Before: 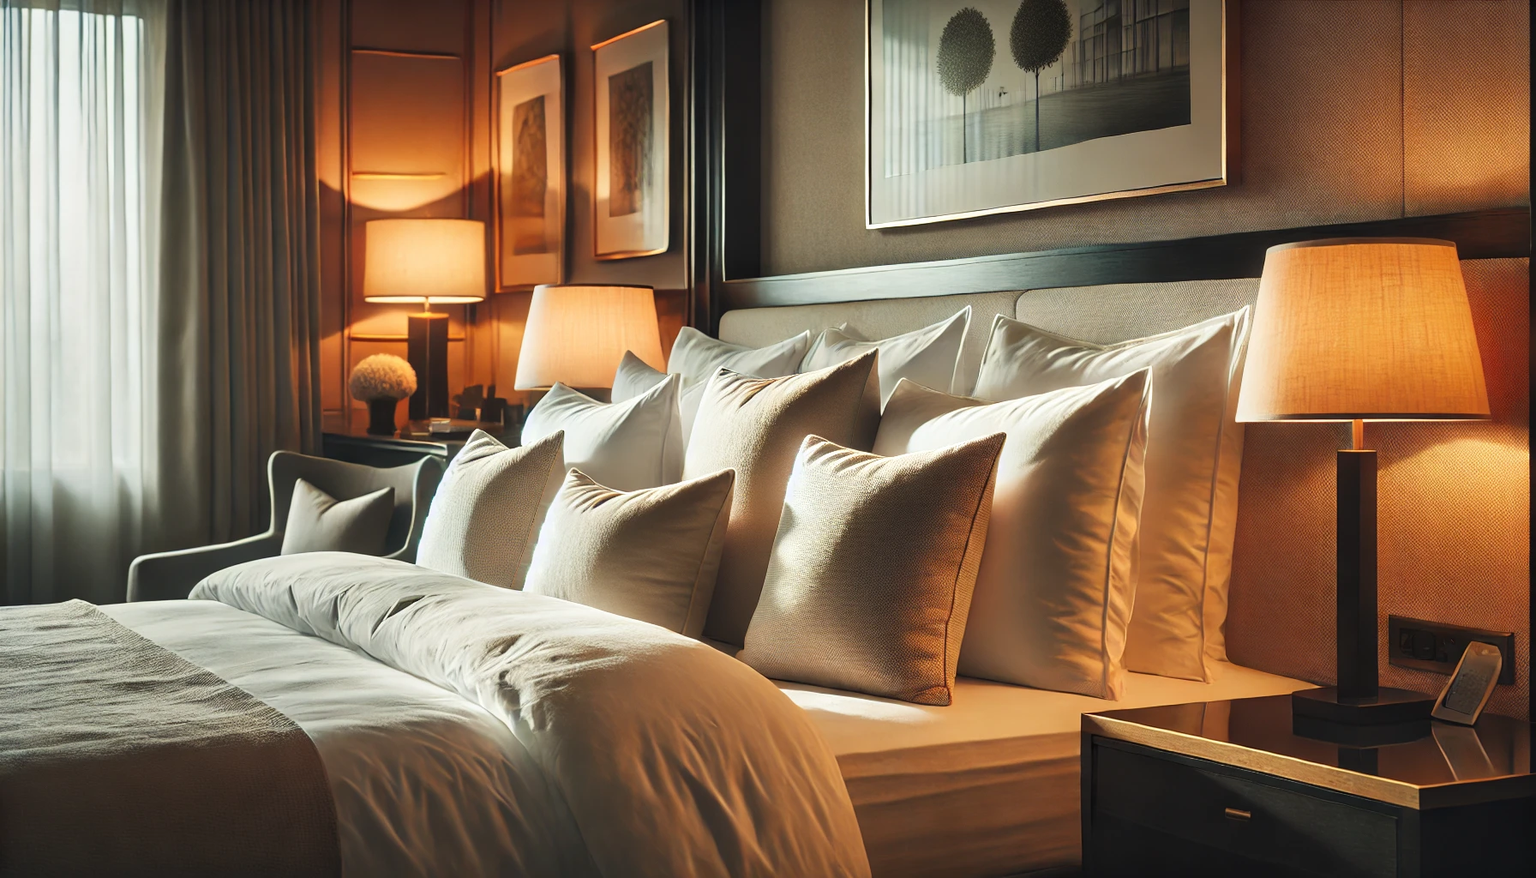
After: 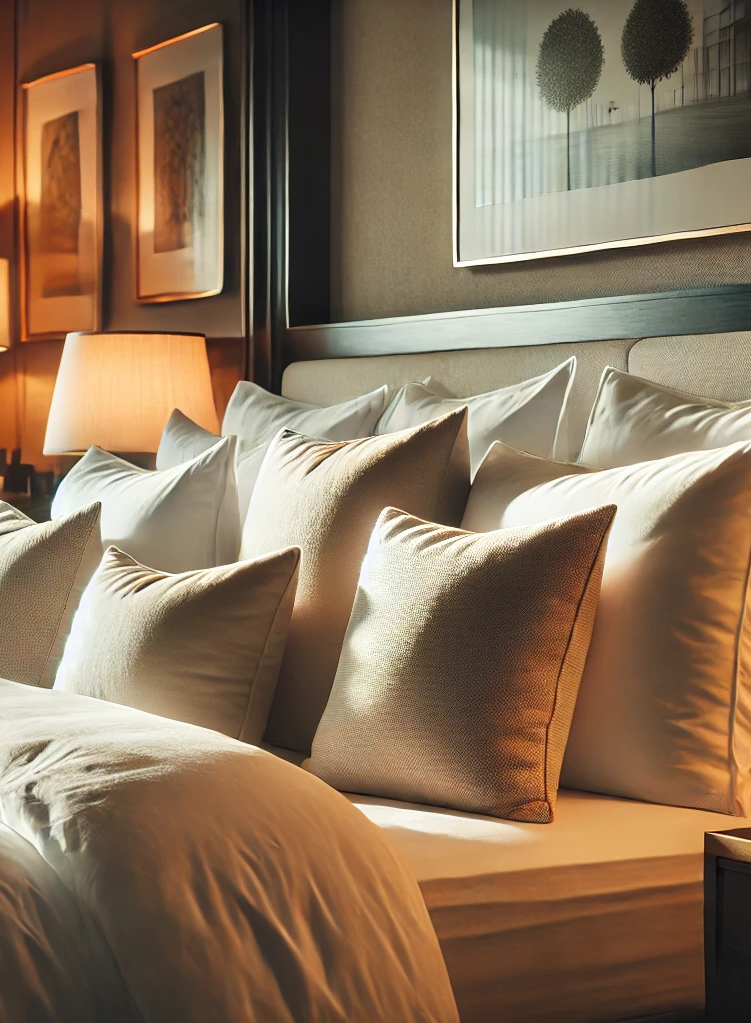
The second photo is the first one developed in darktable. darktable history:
crop: left 31.119%, right 26.961%
